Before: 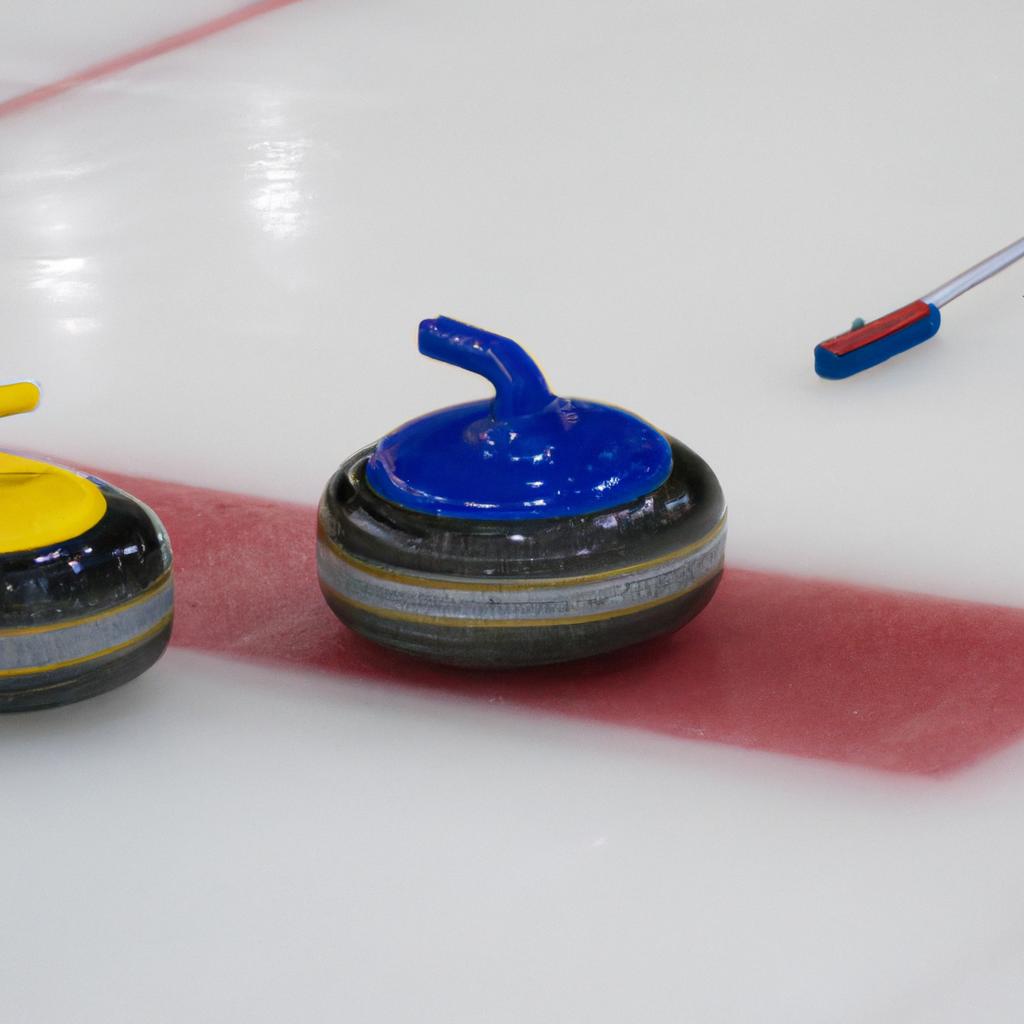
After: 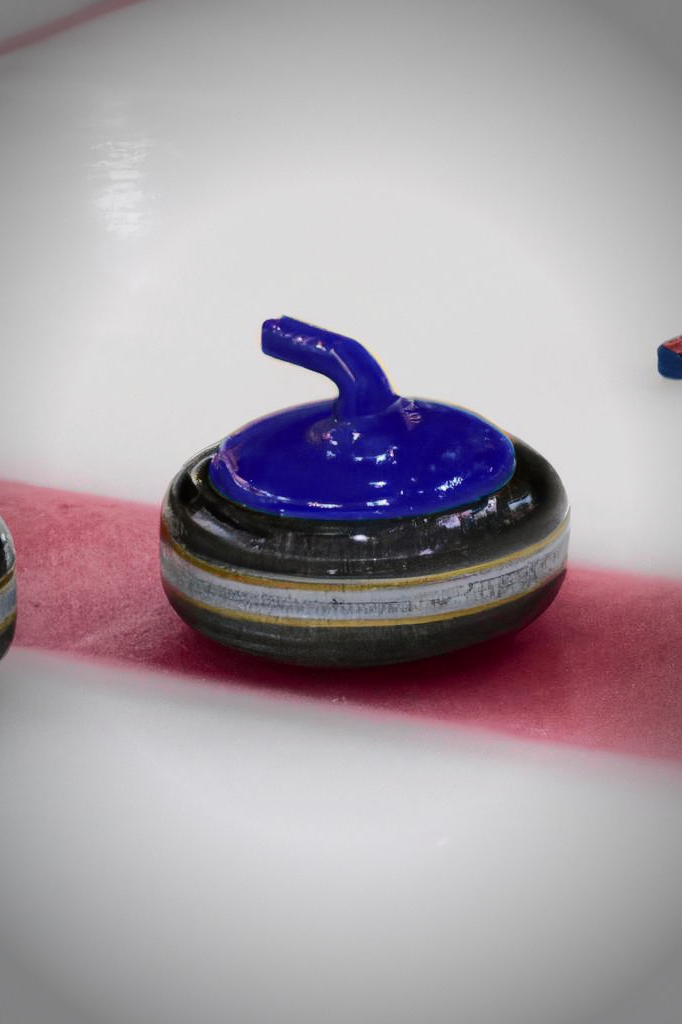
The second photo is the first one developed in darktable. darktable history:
vignetting: fall-off start 64.03%, brightness -0.682, width/height ratio 0.874
crop: left 15.402%, right 17.905%
tone curve: curves: ch0 [(0, 0) (0.104, 0.061) (0.239, 0.201) (0.327, 0.317) (0.401, 0.443) (0.489, 0.566) (0.65, 0.68) (0.832, 0.858) (1, 0.977)]; ch1 [(0, 0) (0.161, 0.092) (0.35, 0.33) (0.379, 0.401) (0.447, 0.476) (0.495, 0.499) (0.515, 0.518) (0.534, 0.557) (0.602, 0.625) (0.712, 0.706) (1, 1)]; ch2 [(0, 0) (0.359, 0.372) (0.437, 0.437) (0.502, 0.501) (0.55, 0.534) (0.592, 0.601) (0.647, 0.64) (1, 1)], color space Lab, independent channels, preserve colors none
